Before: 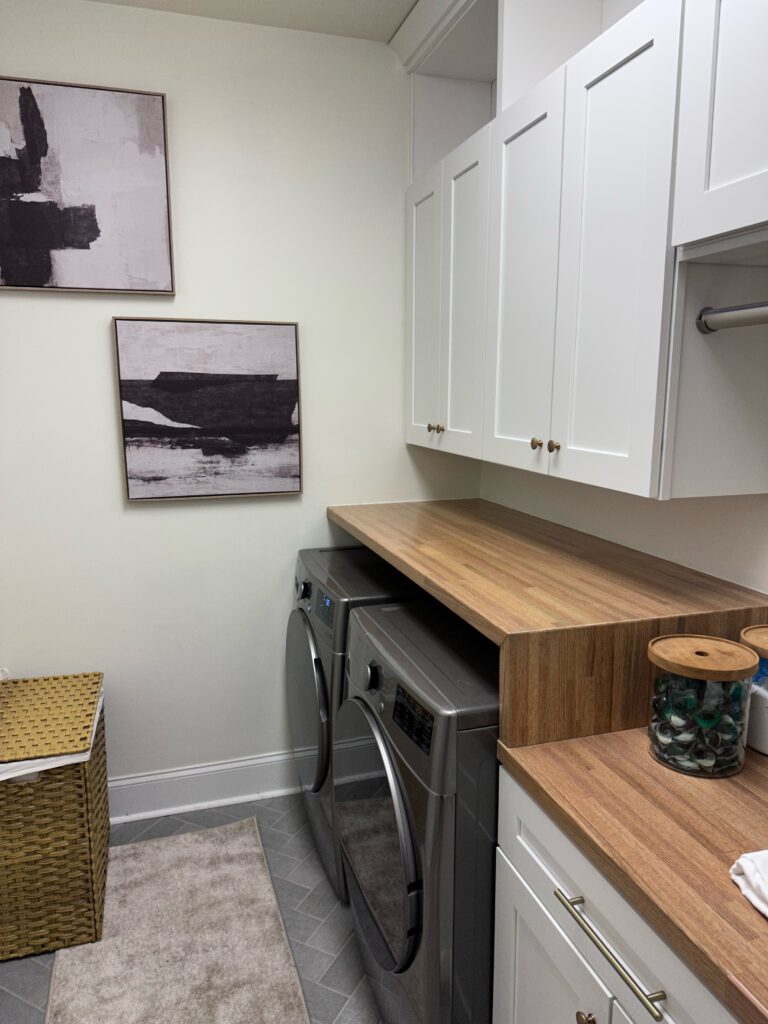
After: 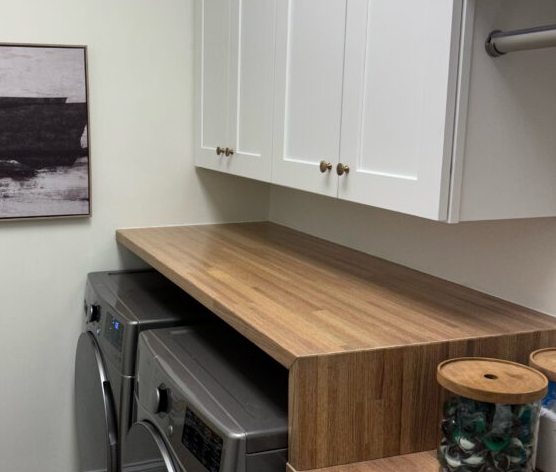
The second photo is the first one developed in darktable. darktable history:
crop and rotate: left 27.582%, top 27.073%, bottom 26.766%
